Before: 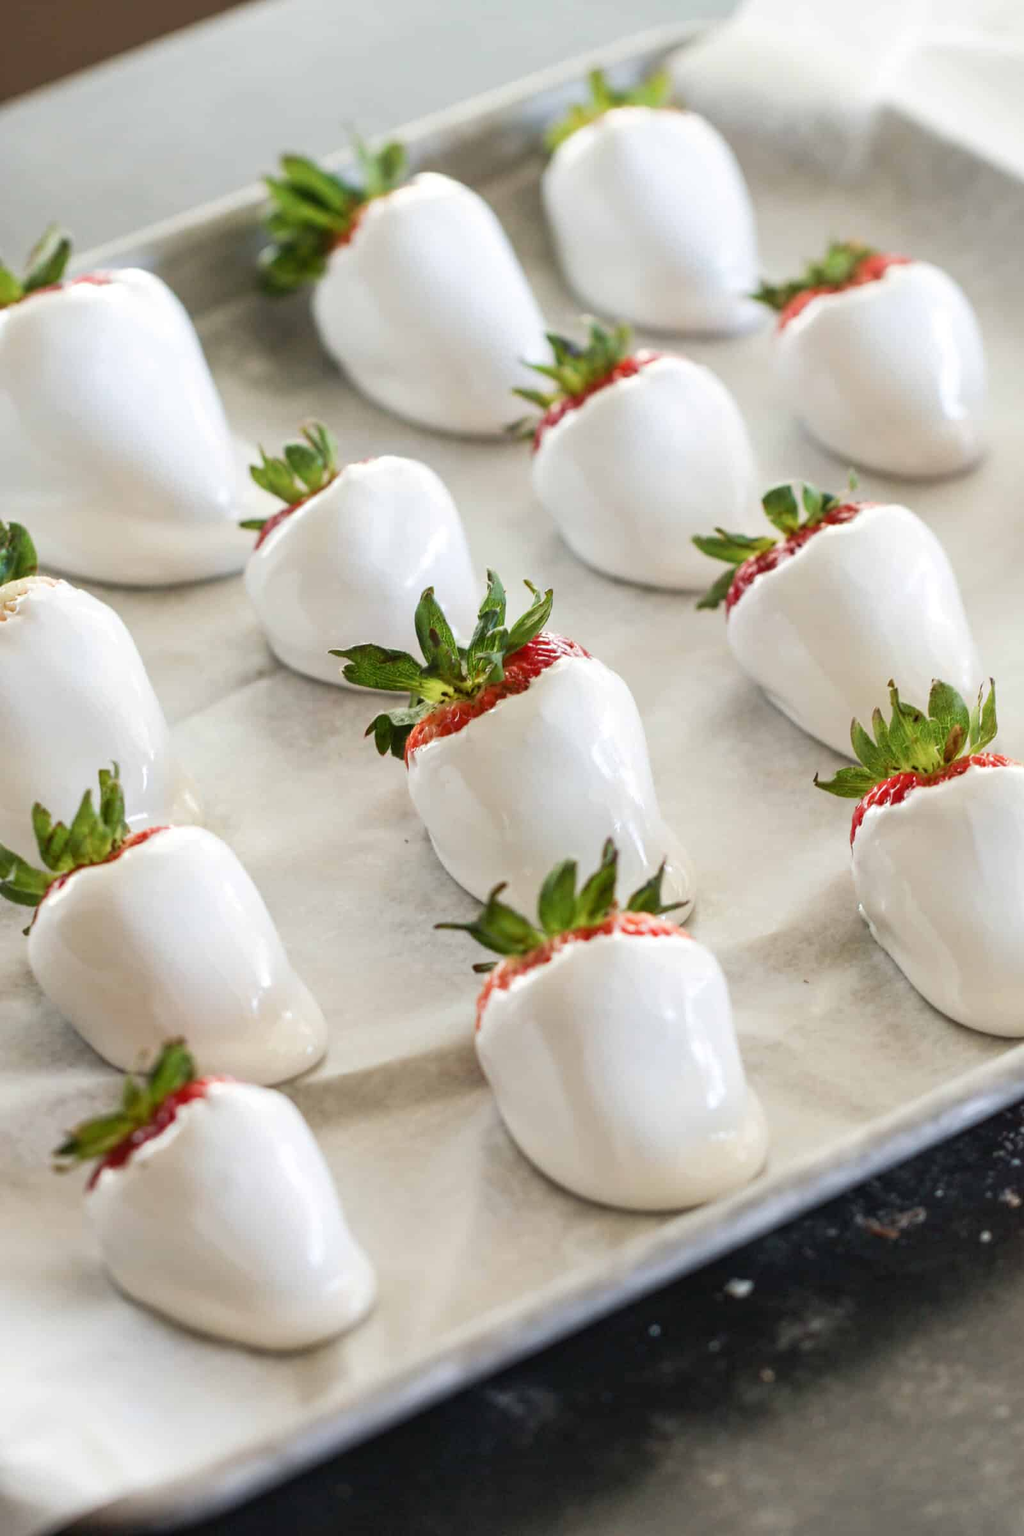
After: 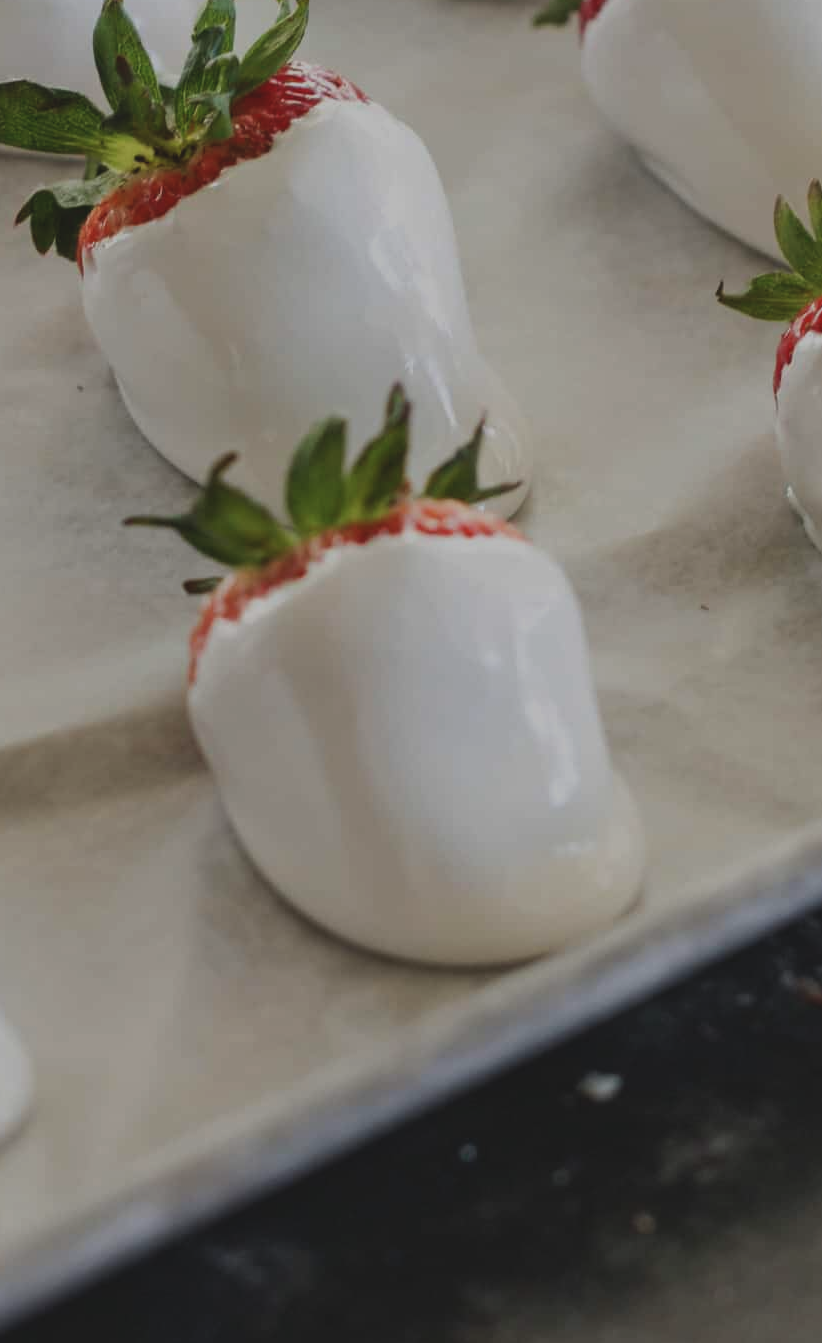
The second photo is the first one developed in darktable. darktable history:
crop: left 34.712%, top 38.621%, right 13.879%, bottom 5.398%
exposure: black level correction -0.017, exposure -1.056 EV, compensate exposure bias true, compensate highlight preservation false
